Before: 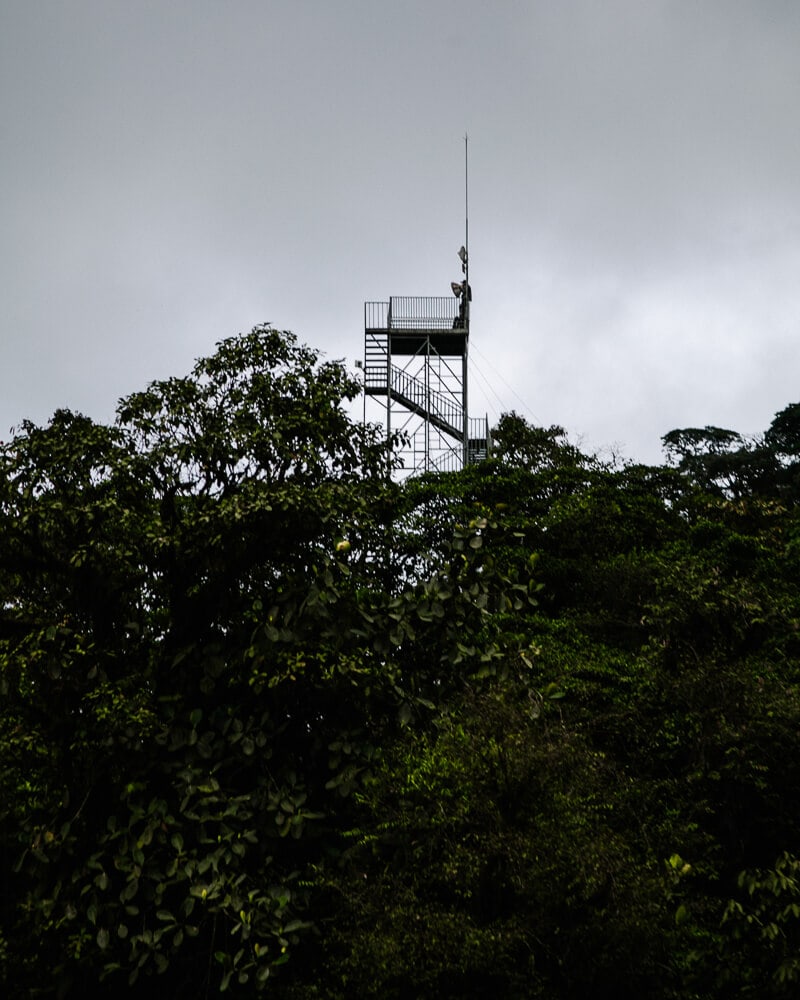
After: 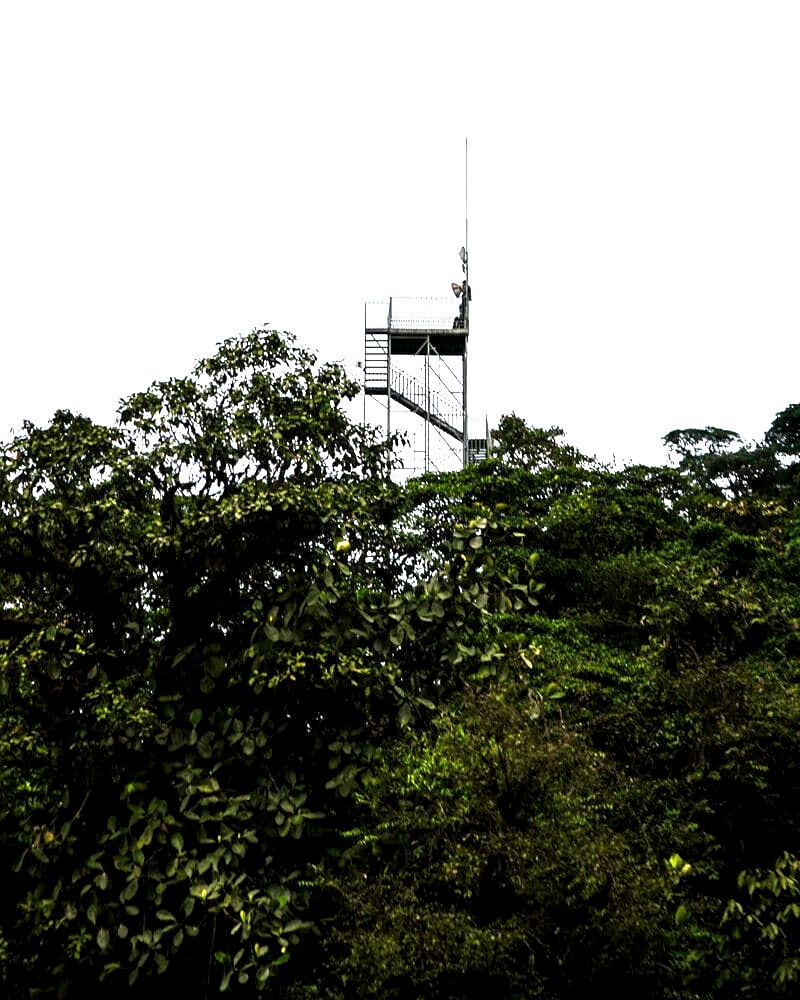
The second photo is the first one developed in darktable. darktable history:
white balance: red 1.009, blue 0.985
exposure: black level correction 0.001, exposure 2 EV, compensate highlight preservation false
